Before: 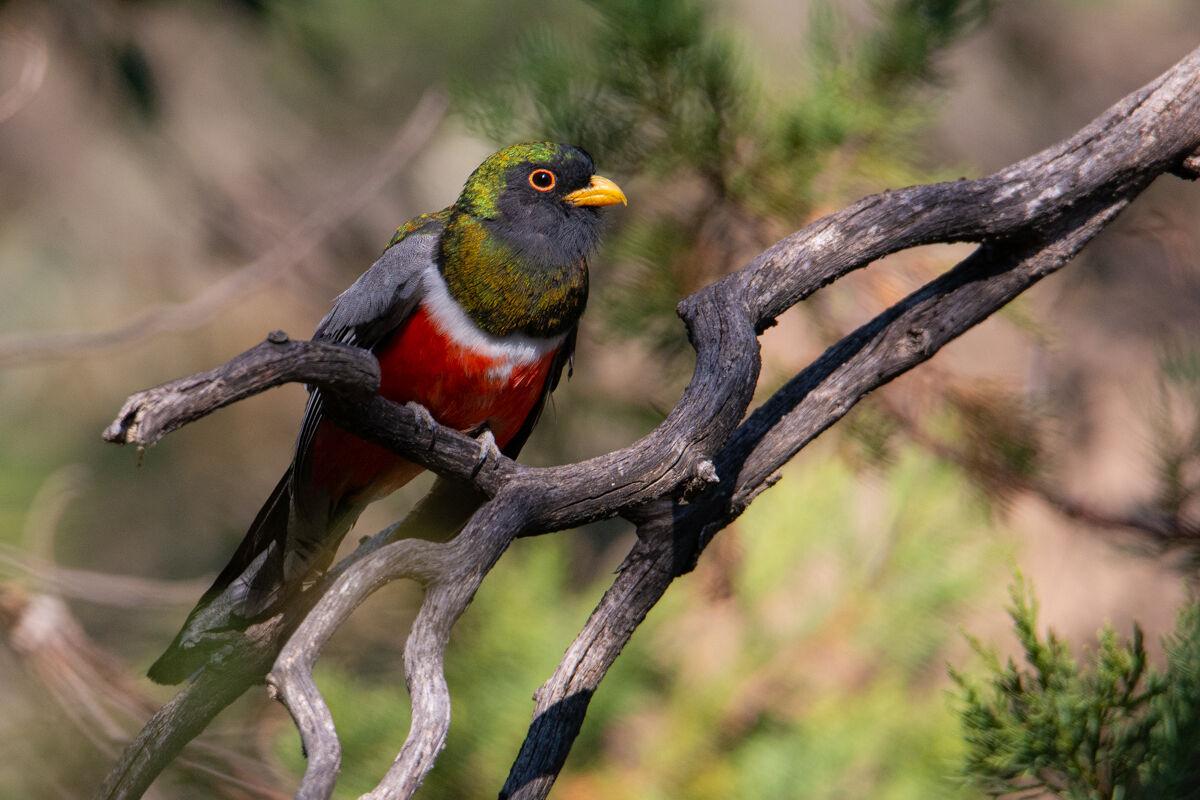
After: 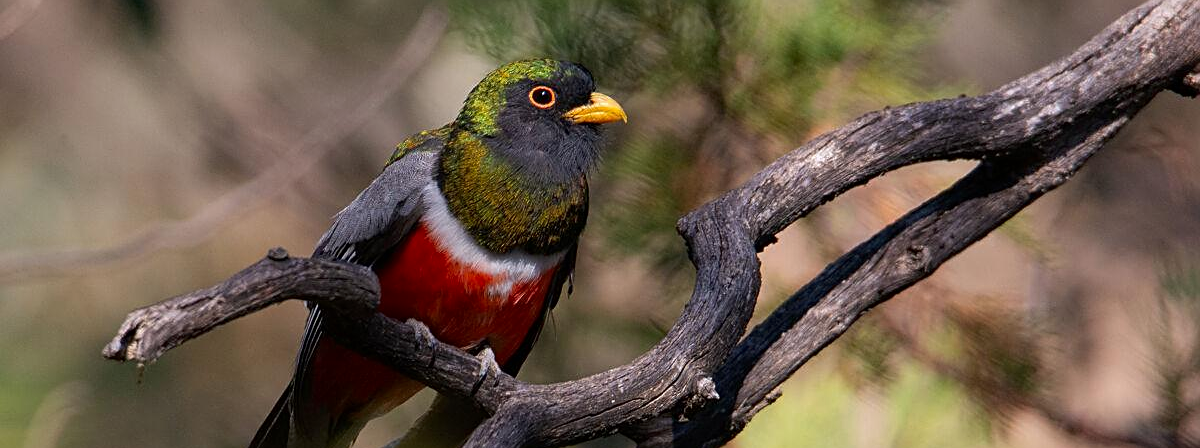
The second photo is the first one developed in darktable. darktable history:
crop and rotate: top 10.456%, bottom 33.519%
sharpen: on, module defaults
contrast brightness saturation: contrast 0.029, brightness -0.039
